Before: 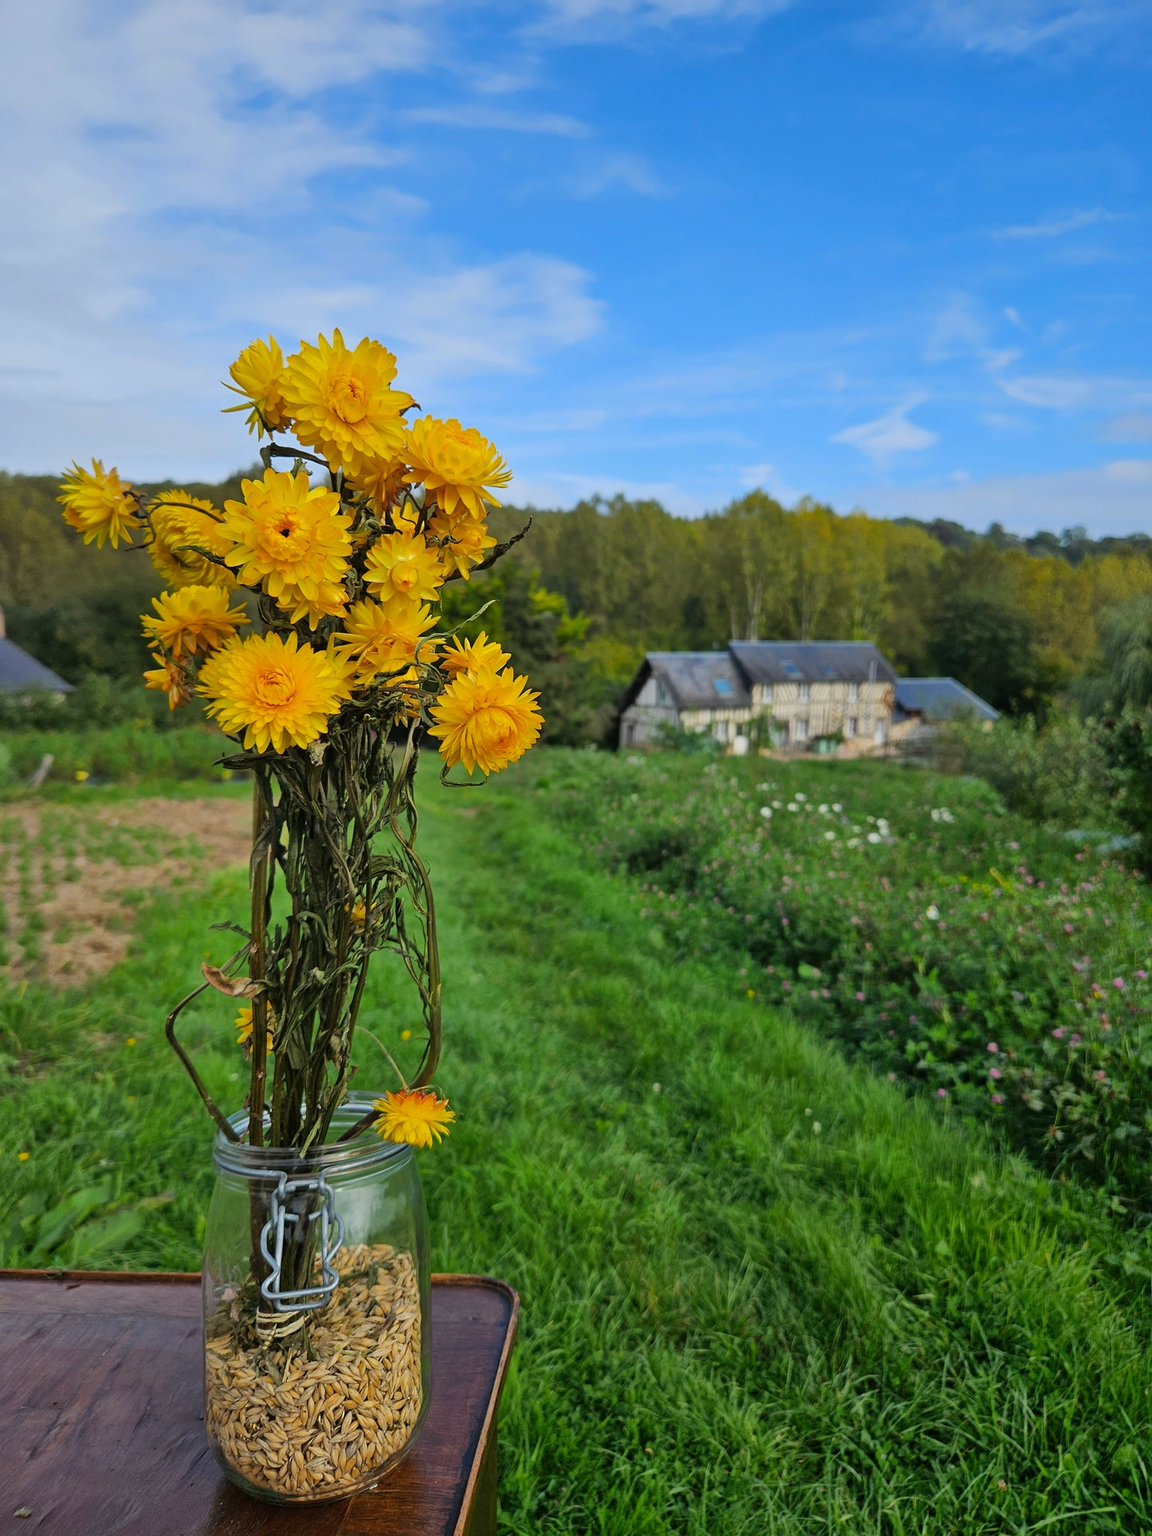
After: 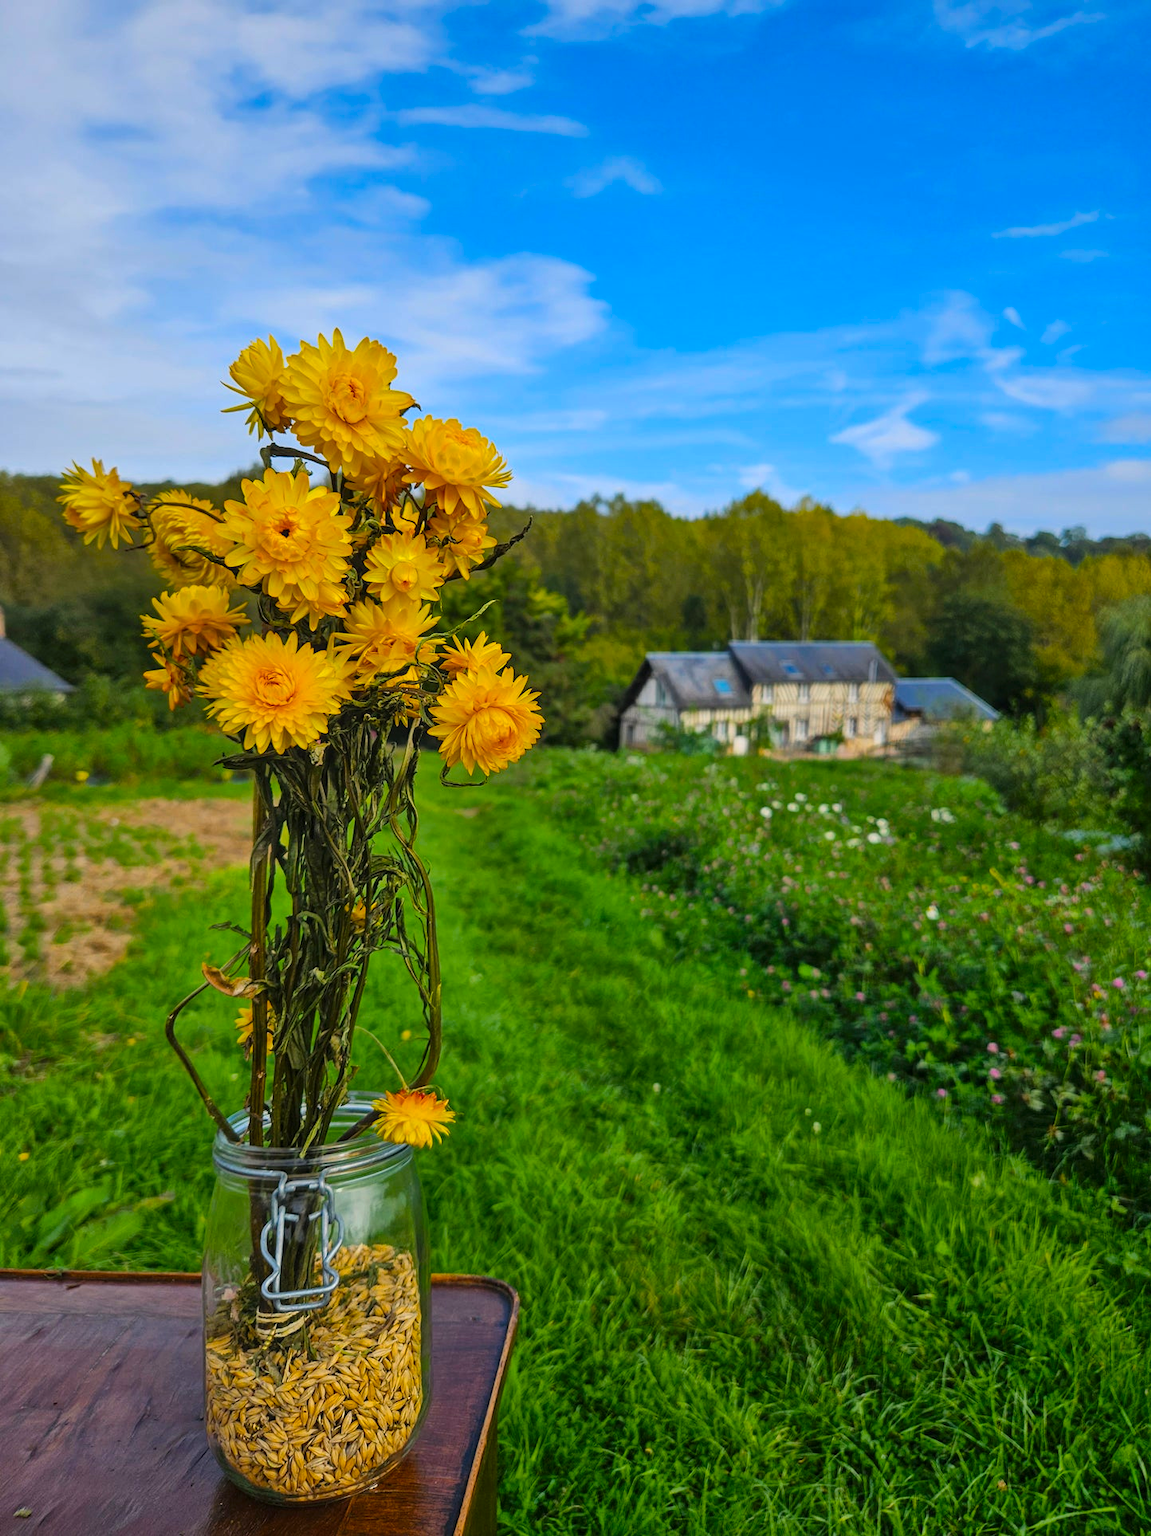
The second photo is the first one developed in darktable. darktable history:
color balance rgb: highlights gain › chroma 1.044%, highlights gain › hue 60.27°, global offset › luminance 0.497%, perceptual saturation grading › global saturation 41.175%, global vibrance 14.545%
local contrast: on, module defaults
